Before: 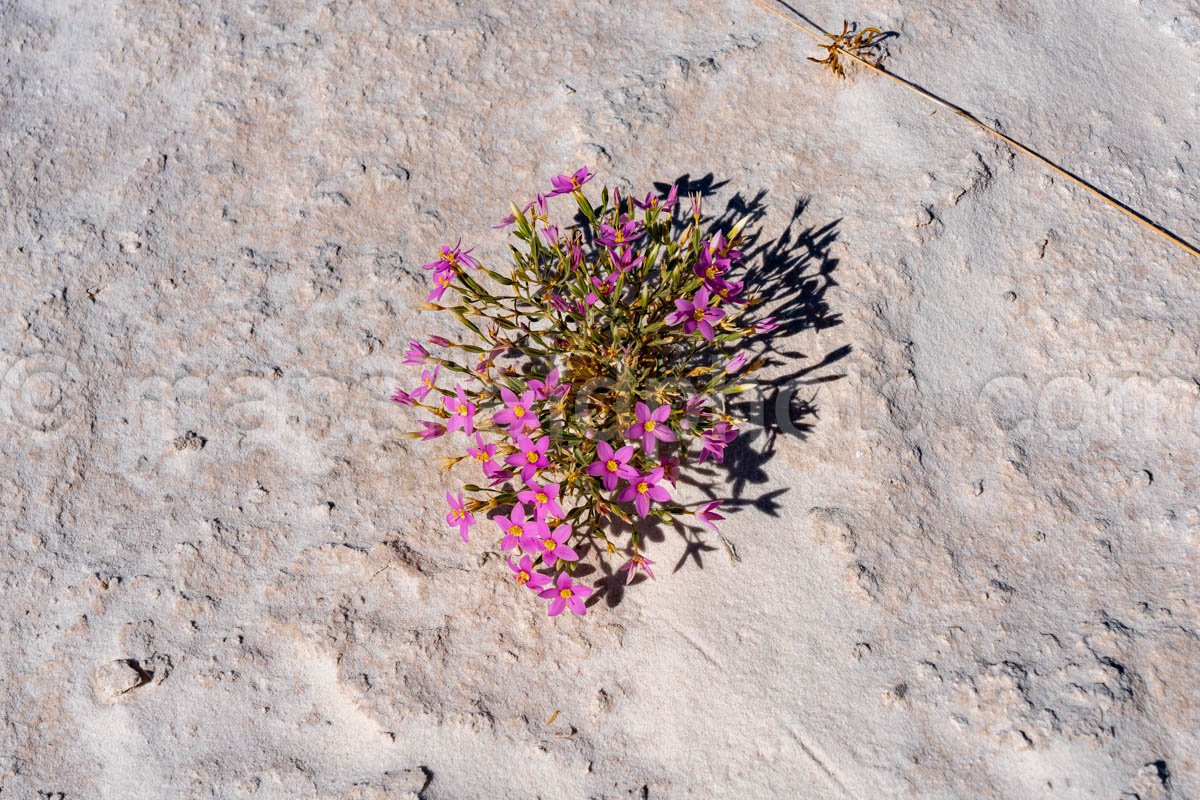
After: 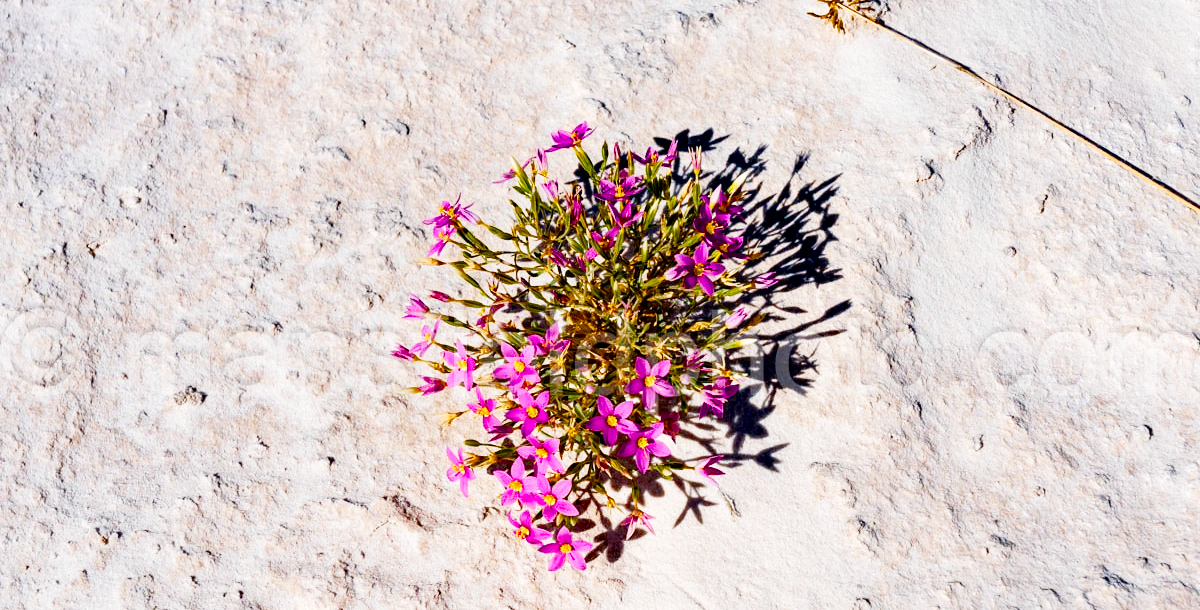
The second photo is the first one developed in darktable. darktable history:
base curve: curves: ch0 [(0, 0) (0.005, 0.002) (0.15, 0.3) (0.4, 0.7) (0.75, 0.95) (1, 1)], preserve colors none
crop: top 5.67%, bottom 17.985%
color balance rgb: perceptual saturation grading › global saturation 20%, perceptual saturation grading › highlights -25.003%, perceptual saturation grading › shadows 25.297%, global vibrance 6.898%, saturation formula JzAzBz (2021)
exposure: exposure -0.043 EV, compensate exposure bias true, compensate highlight preservation false
